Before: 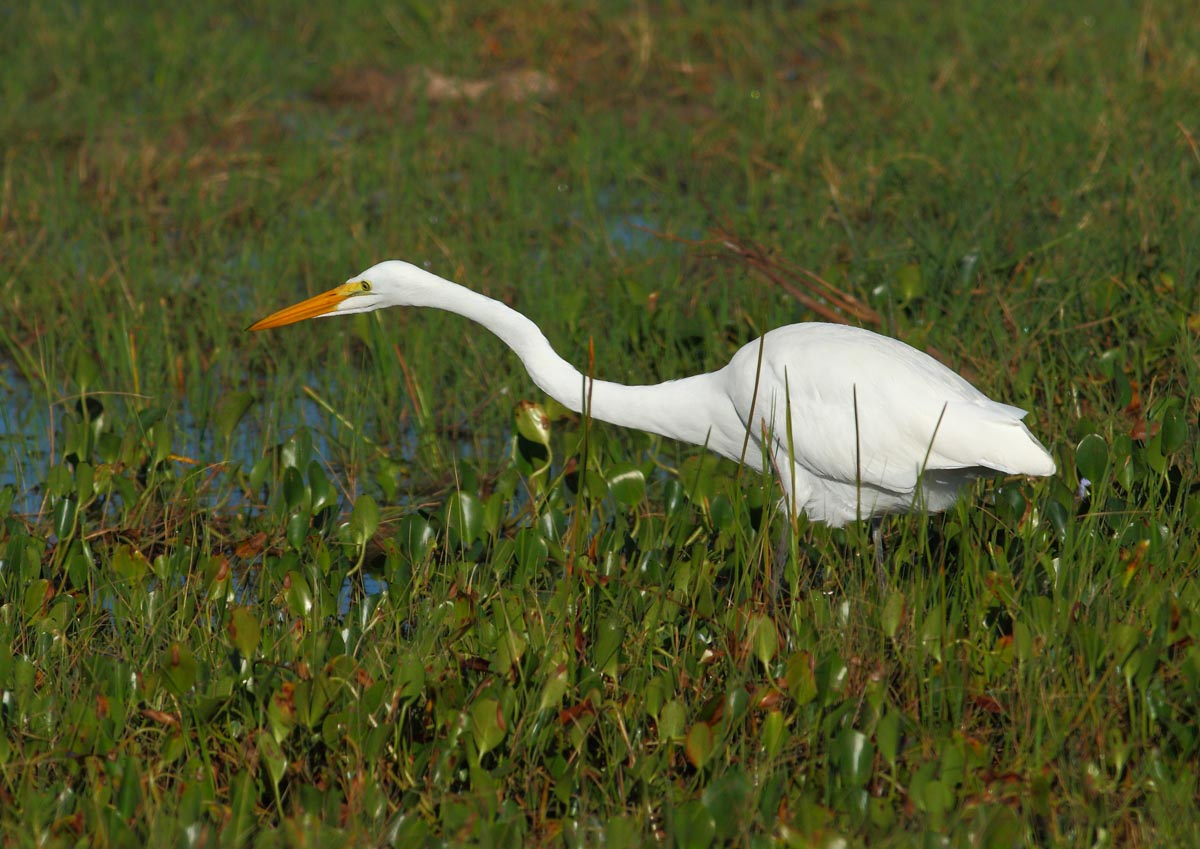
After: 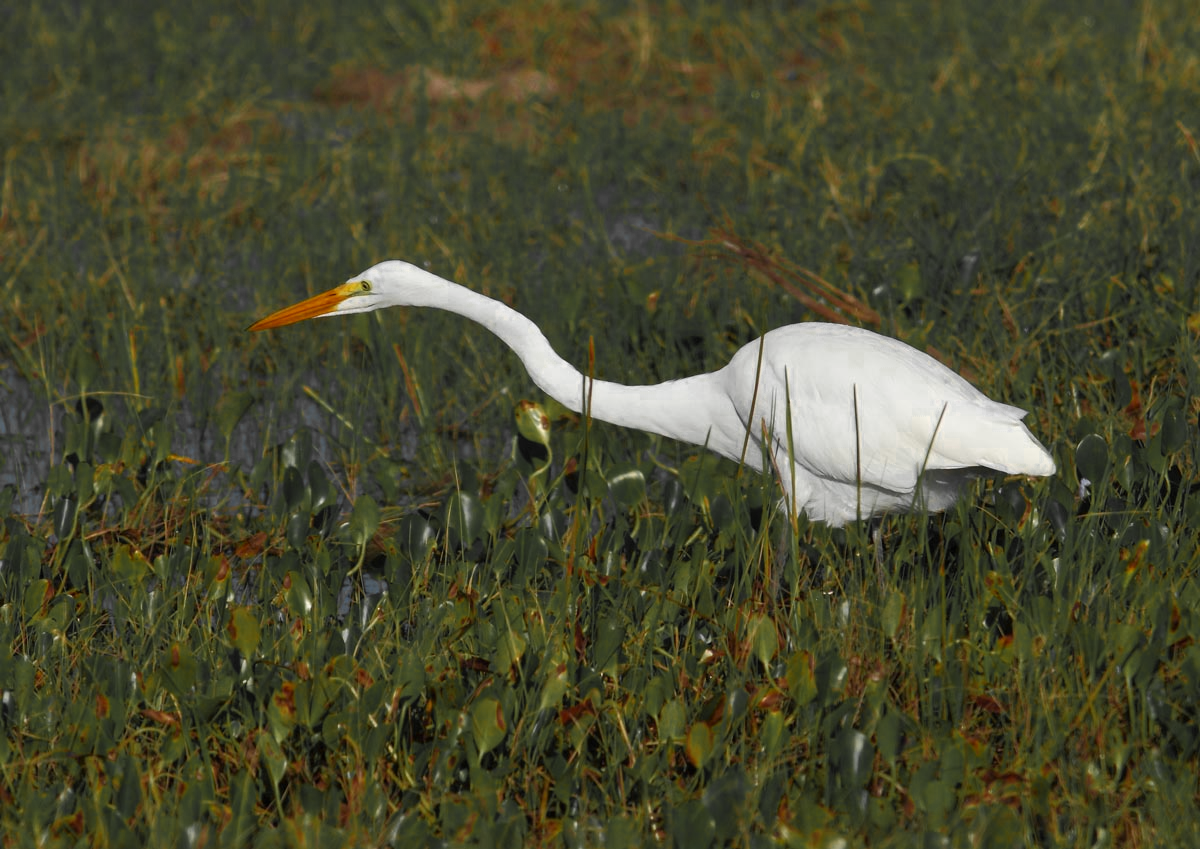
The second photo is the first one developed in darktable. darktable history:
color zones: curves: ch0 [(0.035, 0.242) (0.25, 0.5) (0.384, 0.214) (0.488, 0.255) (0.75, 0.5)]; ch1 [(0.063, 0.379) (0.25, 0.5) (0.354, 0.201) (0.489, 0.085) (0.729, 0.271)]; ch2 [(0.25, 0.5) (0.38, 0.517) (0.442, 0.51) (0.735, 0.456)], mix 40.38%
